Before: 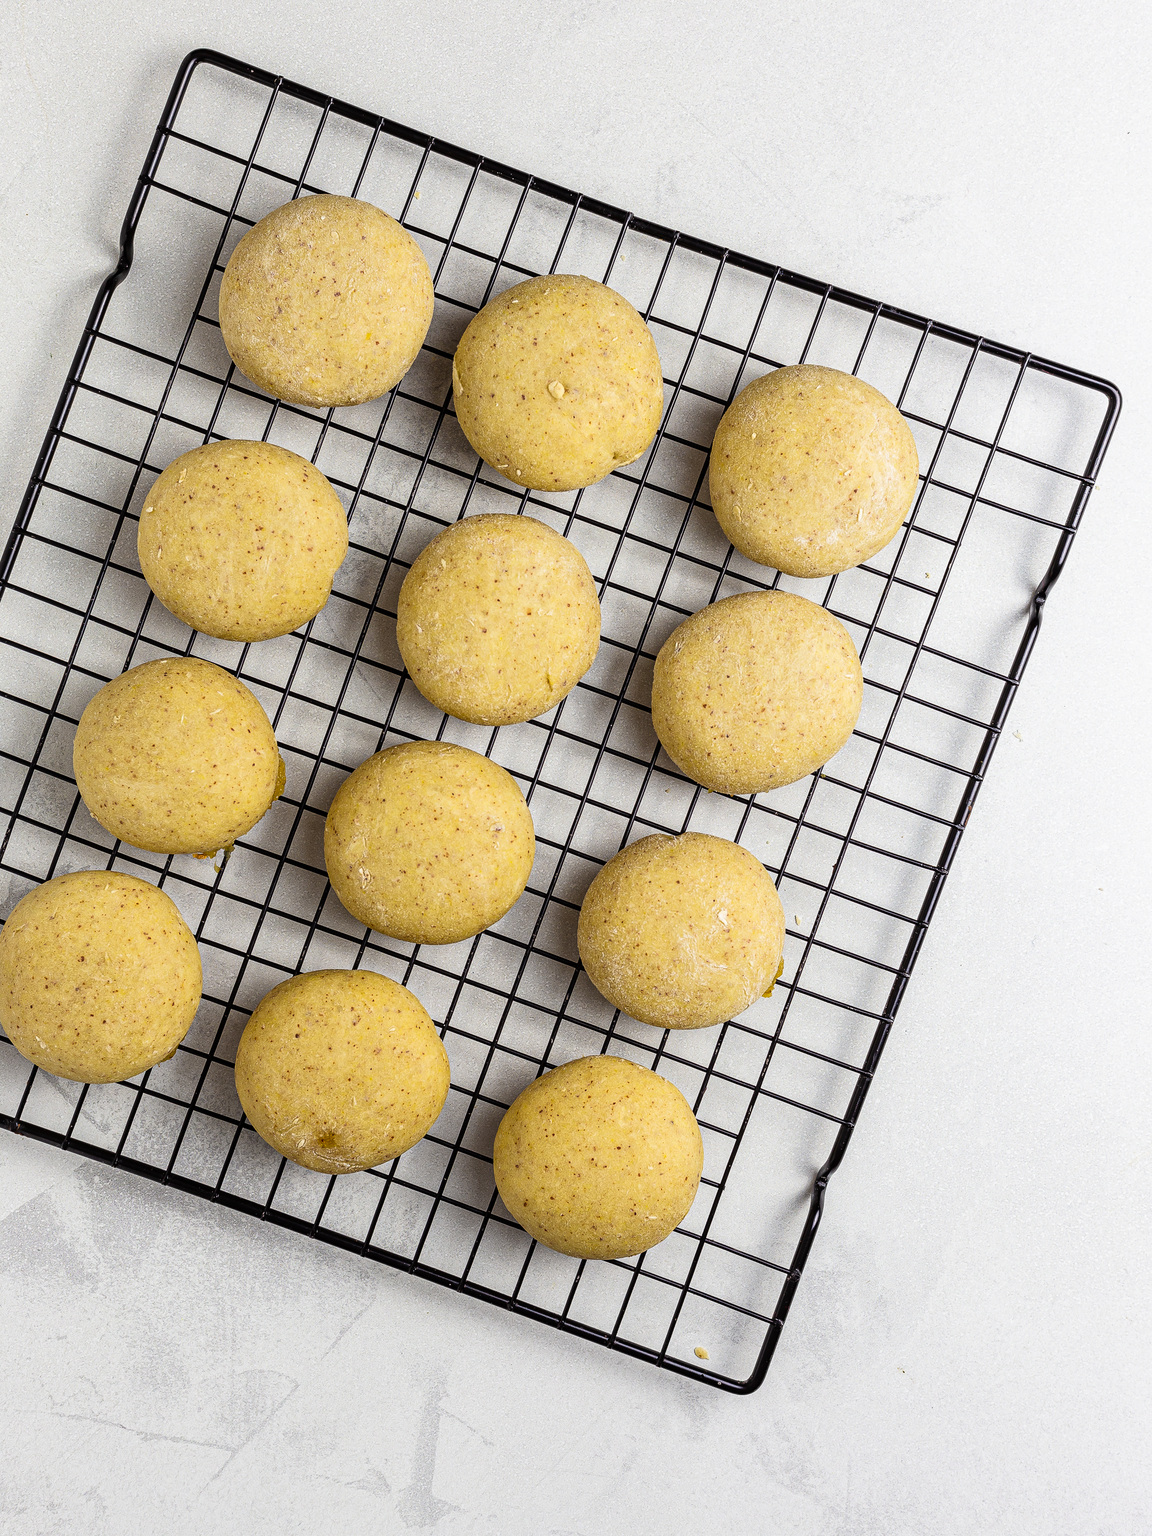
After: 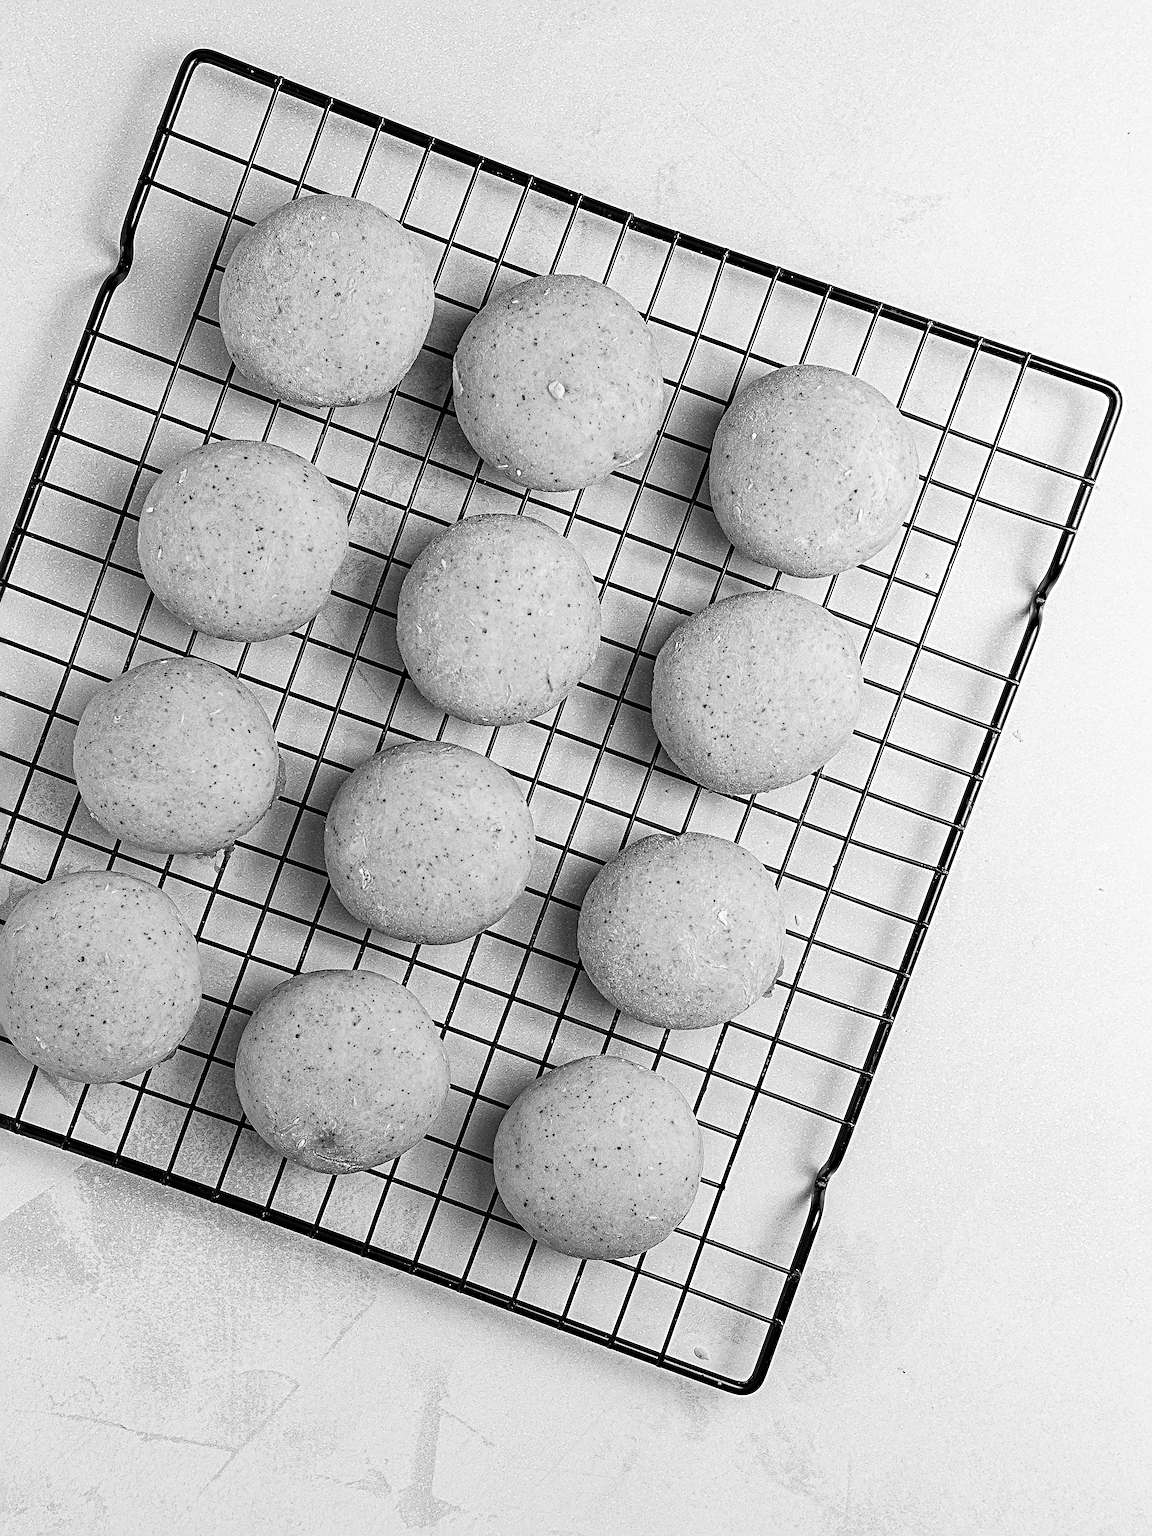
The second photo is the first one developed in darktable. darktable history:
sharpen: radius 4
color balance: output saturation 110%
monochrome: on, module defaults
